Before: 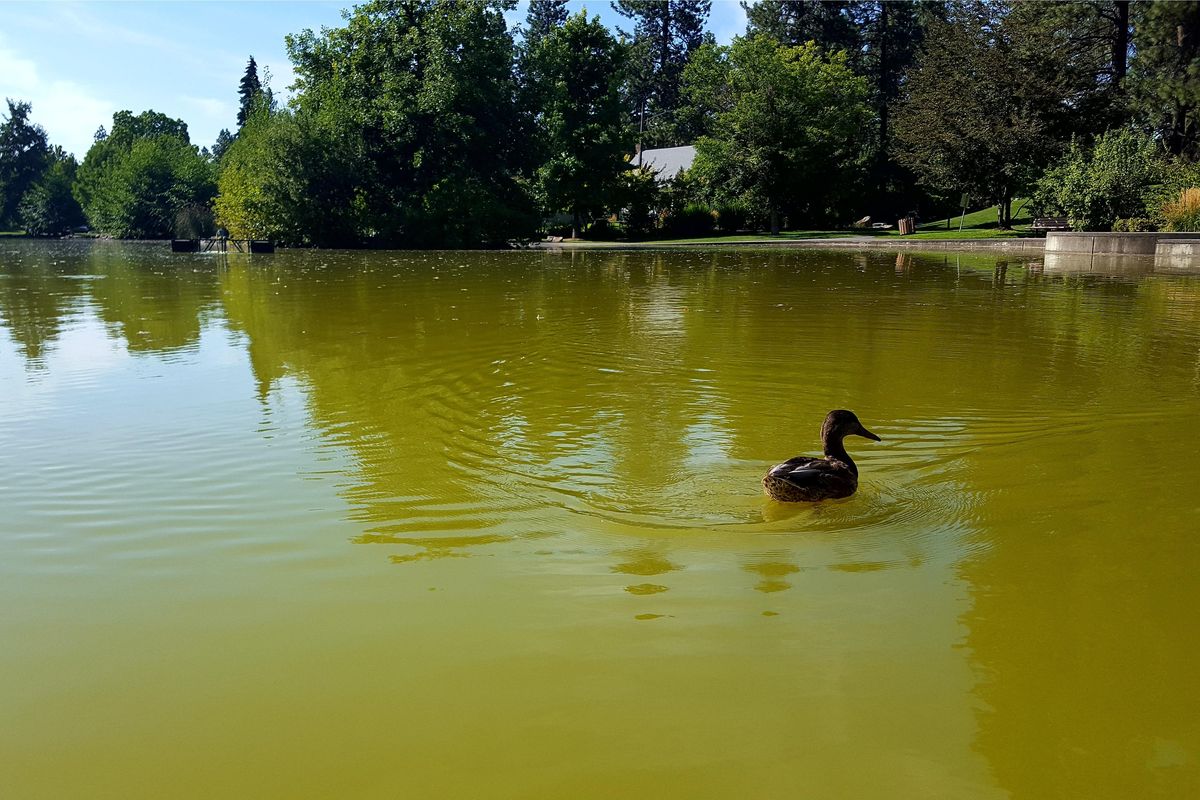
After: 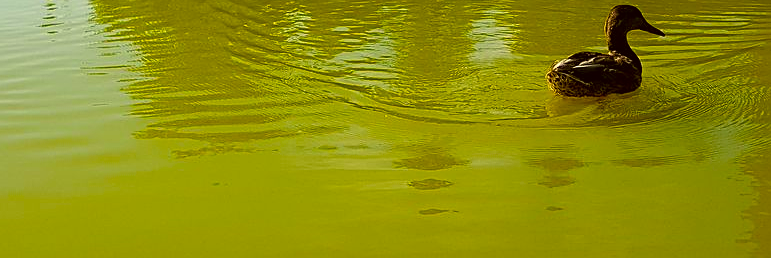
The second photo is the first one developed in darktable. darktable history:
crop: left 18.08%, top 50.719%, right 17.613%, bottom 16.916%
color balance rgb: perceptual saturation grading › global saturation 24.933%, global vibrance 20%
sharpen: radius 1.929
tone equalizer: edges refinement/feathering 500, mask exposure compensation -1.57 EV, preserve details no
color correction: highlights a* 0.105, highlights b* 28.9, shadows a* -0.218, shadows b* 21.48
